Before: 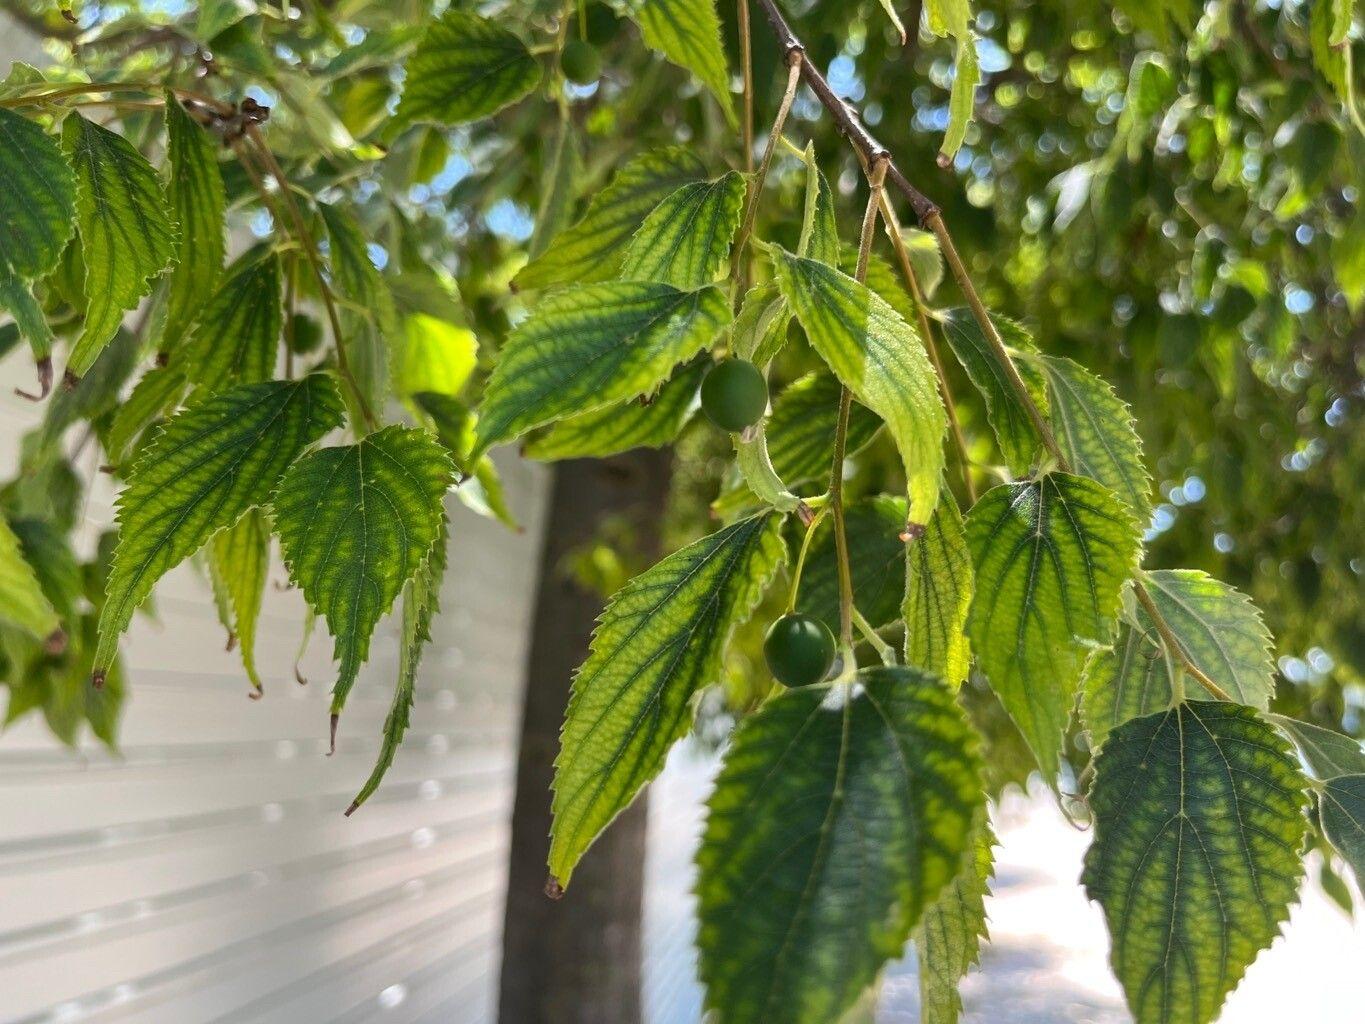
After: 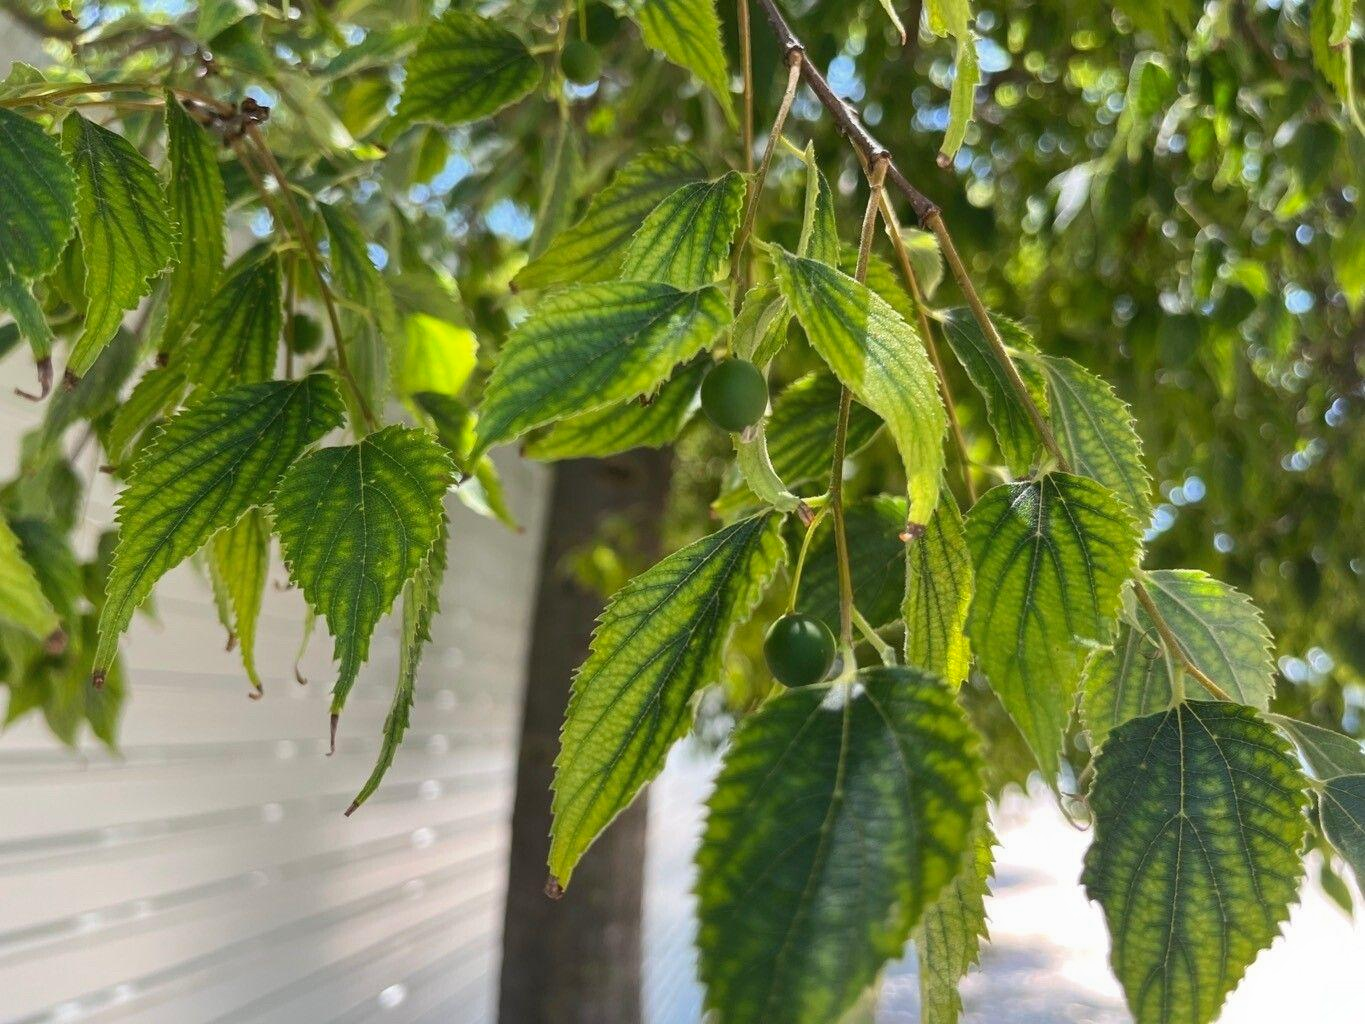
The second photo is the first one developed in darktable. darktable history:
contrast equalizer: y [[0.439, 0.44, 0.442, 0.457, 0.493, 0.498], [0.5 ×6], [0.5 ×6], [0 ×6], [0 ×6]], mix 0.271
